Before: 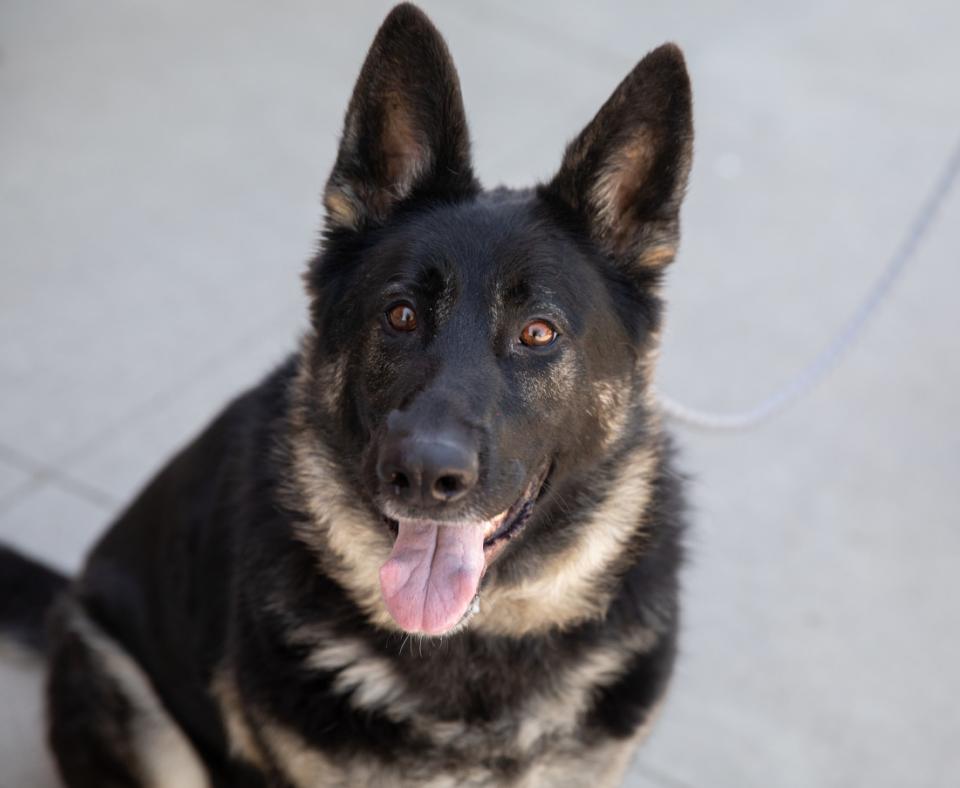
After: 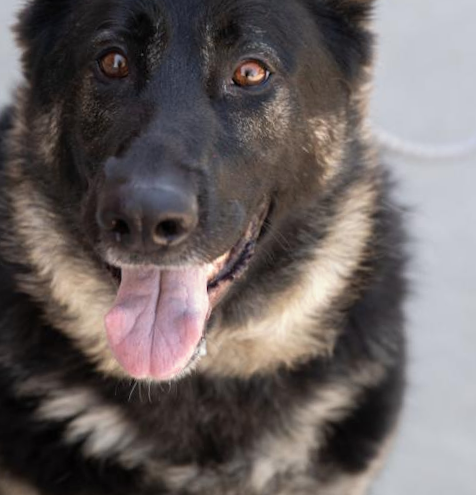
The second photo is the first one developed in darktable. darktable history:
exposure: black level correction 0, compensate exposure bias true, compensate highlight preservation false
crop and rotate: left 29.237%, top 31.152%, right 19.807%
split-toning: shadows › saturation 0.61, highlights › saturation 0.58, balance -28.74, compress 87.36%
rotate and perspective: rotation -3°, crop left 0.031, crop right 0.968, crop top 0.07, crop bottom 0.93
